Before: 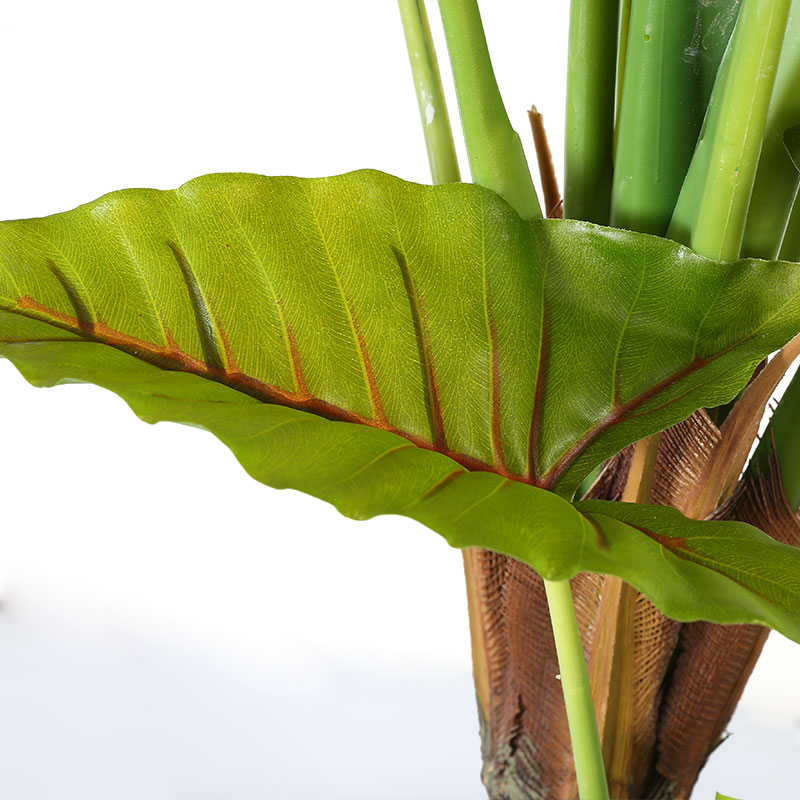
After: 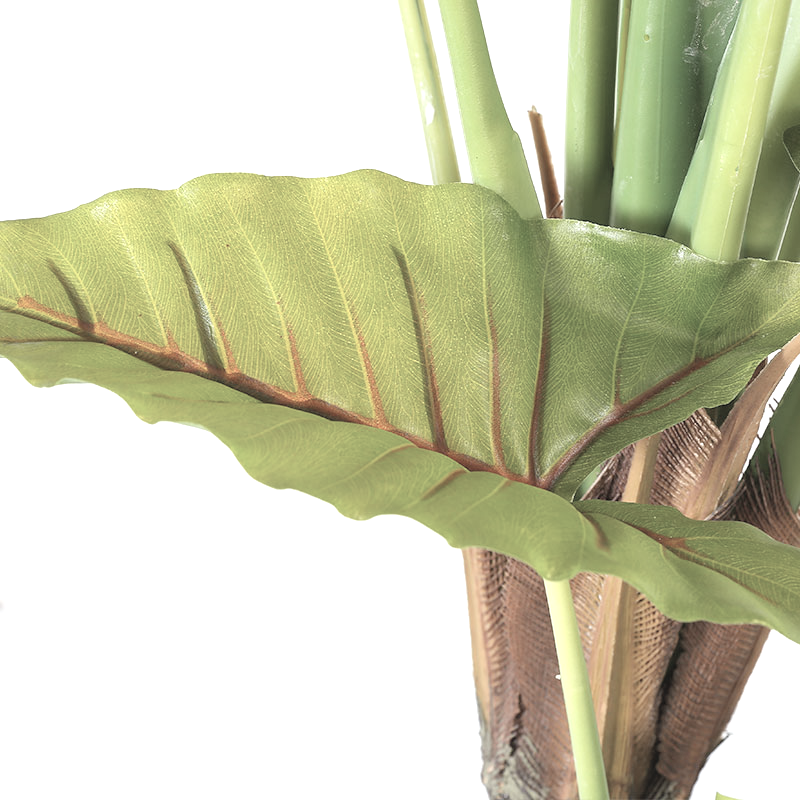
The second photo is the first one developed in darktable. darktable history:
contrast brightness saturation: brightness 0.185, saturation -0.486
tone equalizer: luminance estimator HSV value / RGB max
exposure: exposure 0.511 EV, compensate highlight preservation false
